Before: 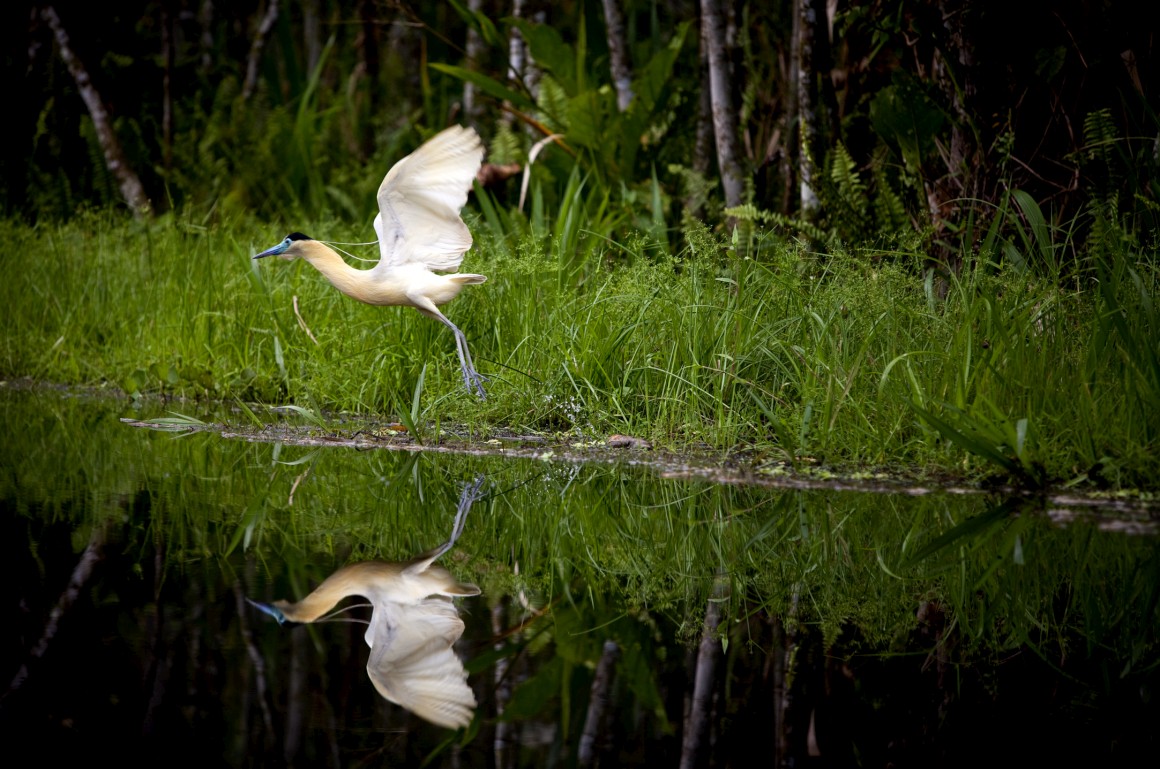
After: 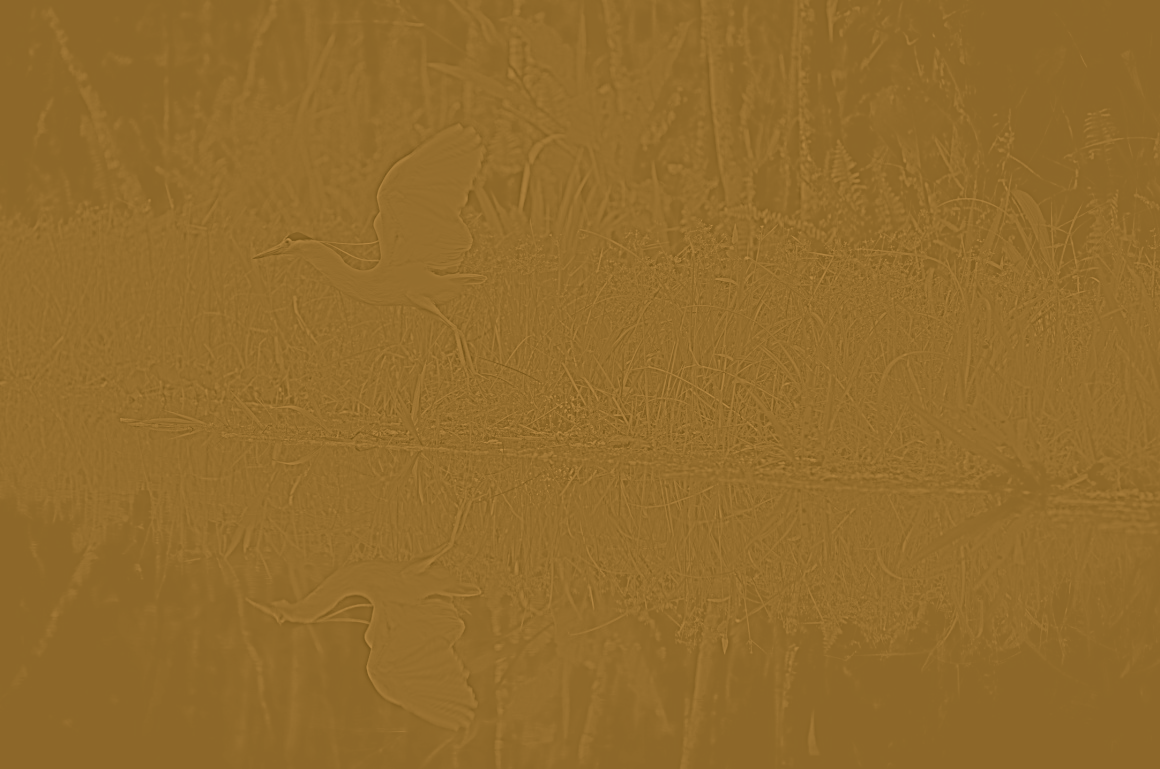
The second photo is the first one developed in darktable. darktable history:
color balance rgb: global offset › luminance -0.5%, perceptual saturation grading › highlights -17.77%, perceptual saturation grading › mid-tones 33.1%, perceptual saturation grading › shadows 50.52%, perceptual brilliance grading › highlights 10.8%, perceptual brilliance grading › shadows -10.8%, global vibrance 24.22%, contrast -25%
highpass: sharpness 6%, contrast boost 7.63%
color correction: highlights a* 10.44, highlights b* 30.04, shadows a* 2.73, shadows b* 17.51, saturation 1.72
exposure: black level correction 0.011, compensate highlight preservation false
